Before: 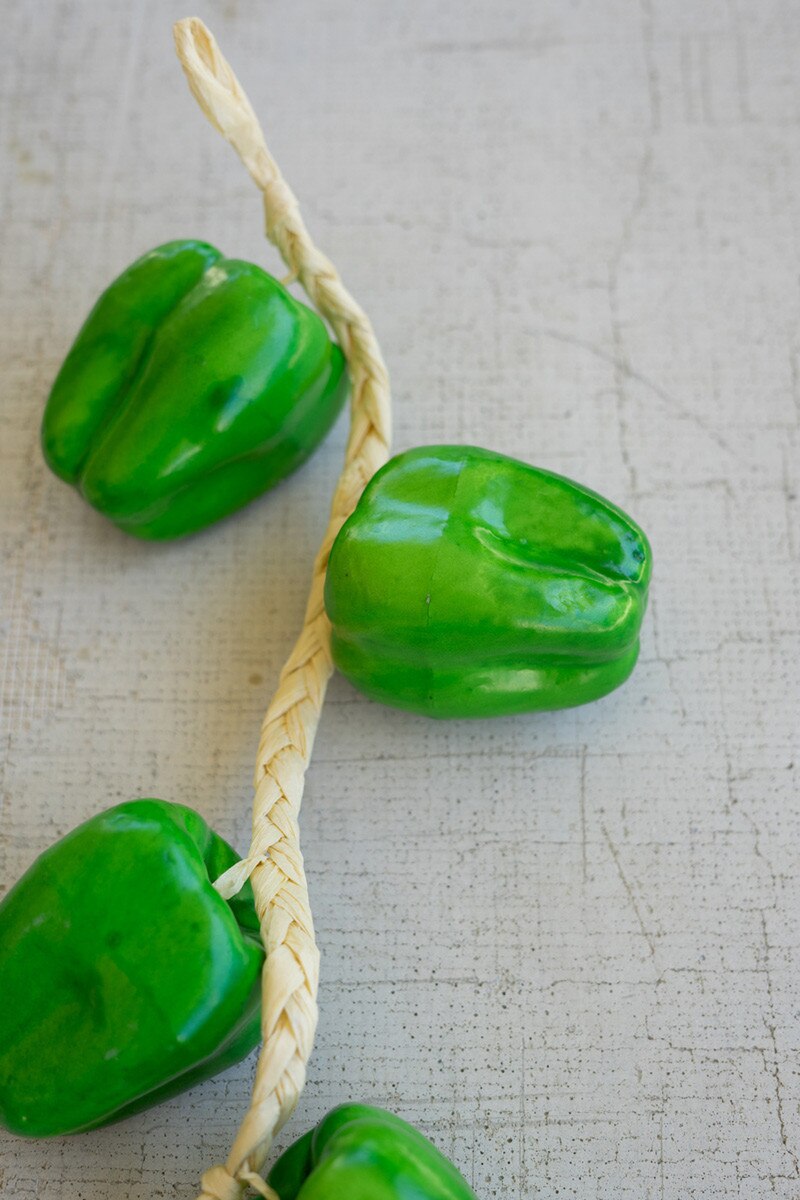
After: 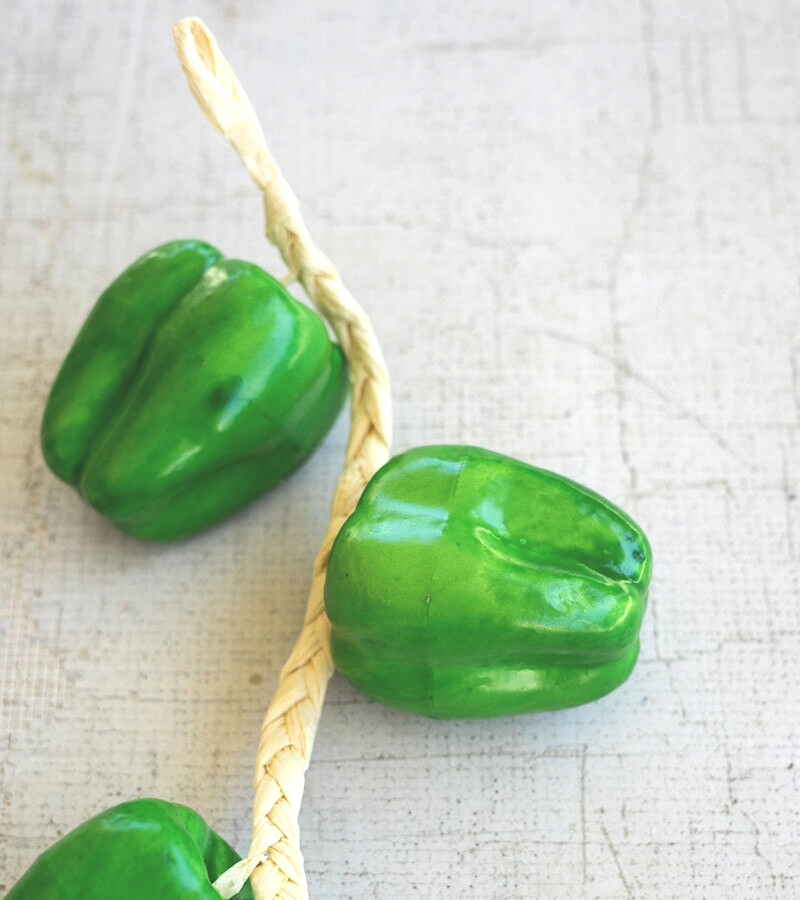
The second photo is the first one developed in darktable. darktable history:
exposure: black level correction -0.03, compensate highlight preservation false
crop: bottom 24.988%
tone equalizer: -8 EV -0.75 EV, -7 EV -0.7 EV, -6 EV -0.6 EV, -5 EV -0.4 EV, -3 EV 0.4 EV, -2 EV 0.6 EV, -1 EV 0.7 EV, +0 EV 0.75 EV, edges refinement/feathering 500, mask exposure compensation -1.57 EV, preserve details no
